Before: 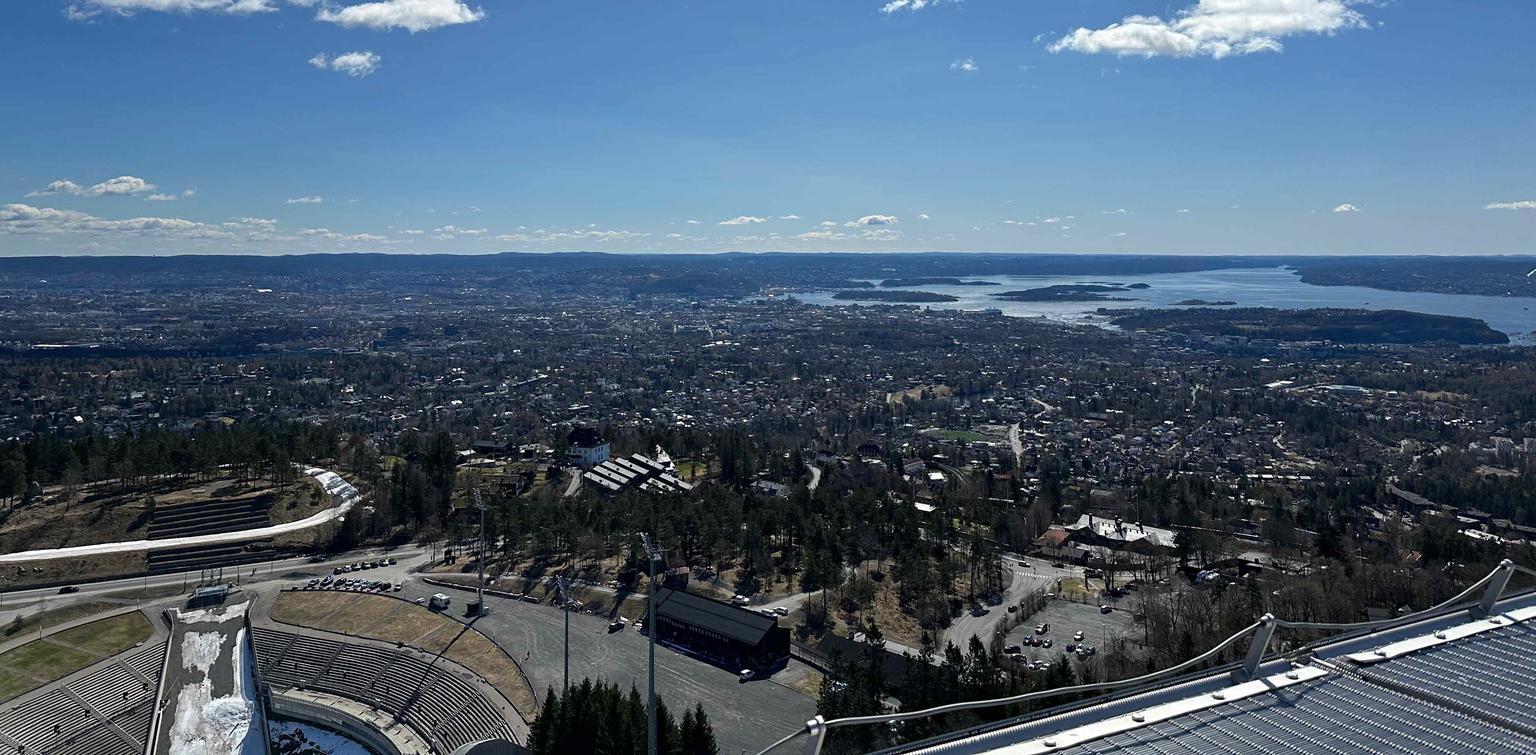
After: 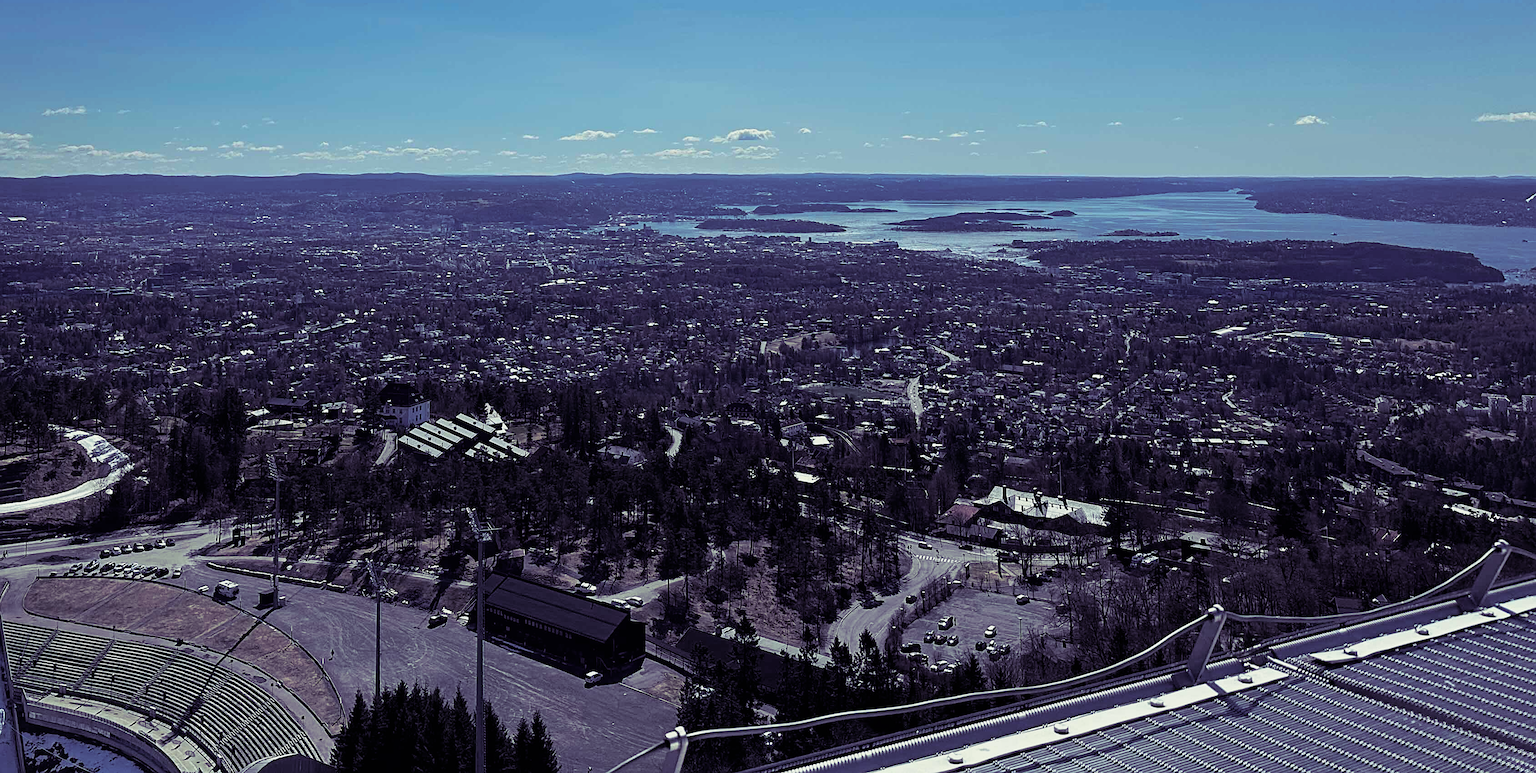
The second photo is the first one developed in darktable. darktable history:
filmic rgb: black relative exposure -11.35 EV, white relative exposure 3.22 EV, hardness 6.76, color science v6 (2022)
sharpen: on, module defaults
tone equalizer: on, module defaults
split-toning: shadows › hue 255.6°, shadows › saturation 0.66, highlights › hue 43.2°, highlights › saturation 0.68, balance -50.1
crop: left 16.315%, top 14.246%
color correction: highlights a* -6.69, highlights b* 0.49
